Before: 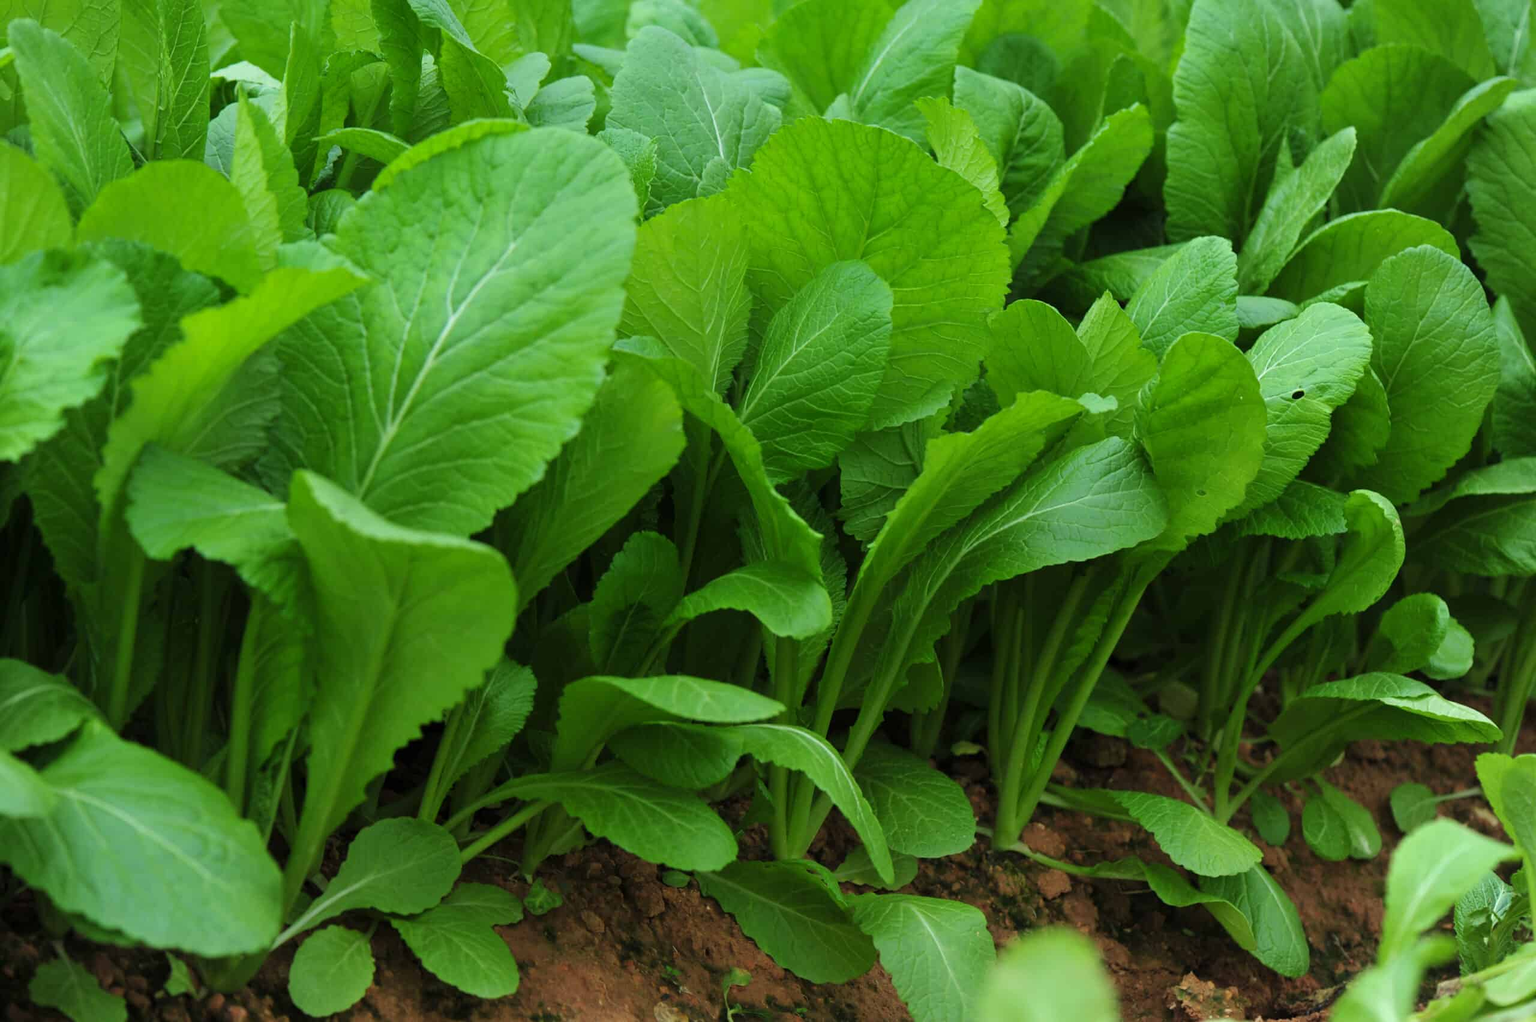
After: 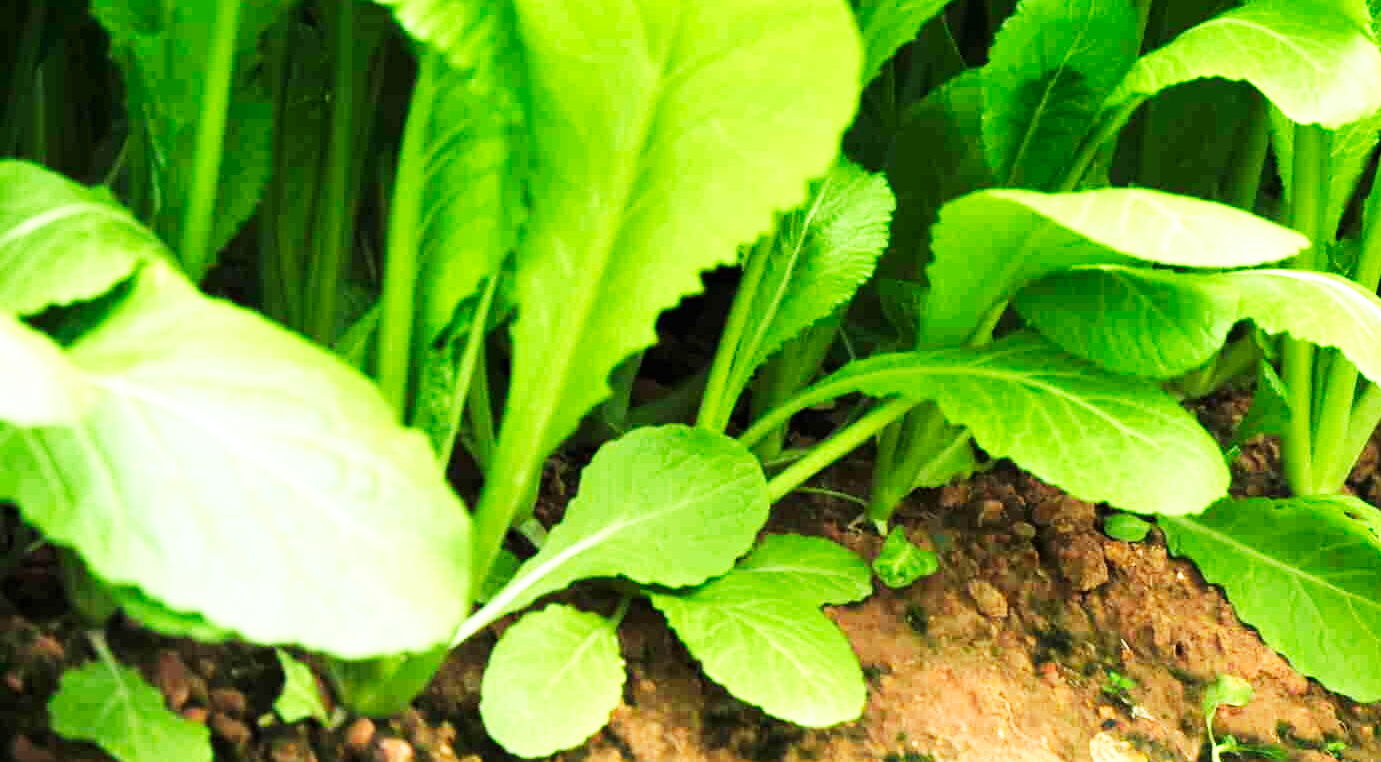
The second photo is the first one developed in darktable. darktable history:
crop and rotate: top 55.074%, right 46.038%, bottom 0.165%
exposure: exposure 1.494 EV, compensate exposure bias true, compensate highlight preservation false
base curve: curves: ch0 [(0, 0) (0.007, 0.004) (0.027, 0.03) (0.046, 0.07) (0.207, 0.54) (0.442, 0.872) (0.673, 0.972) (1, 1)], preserve colors none
